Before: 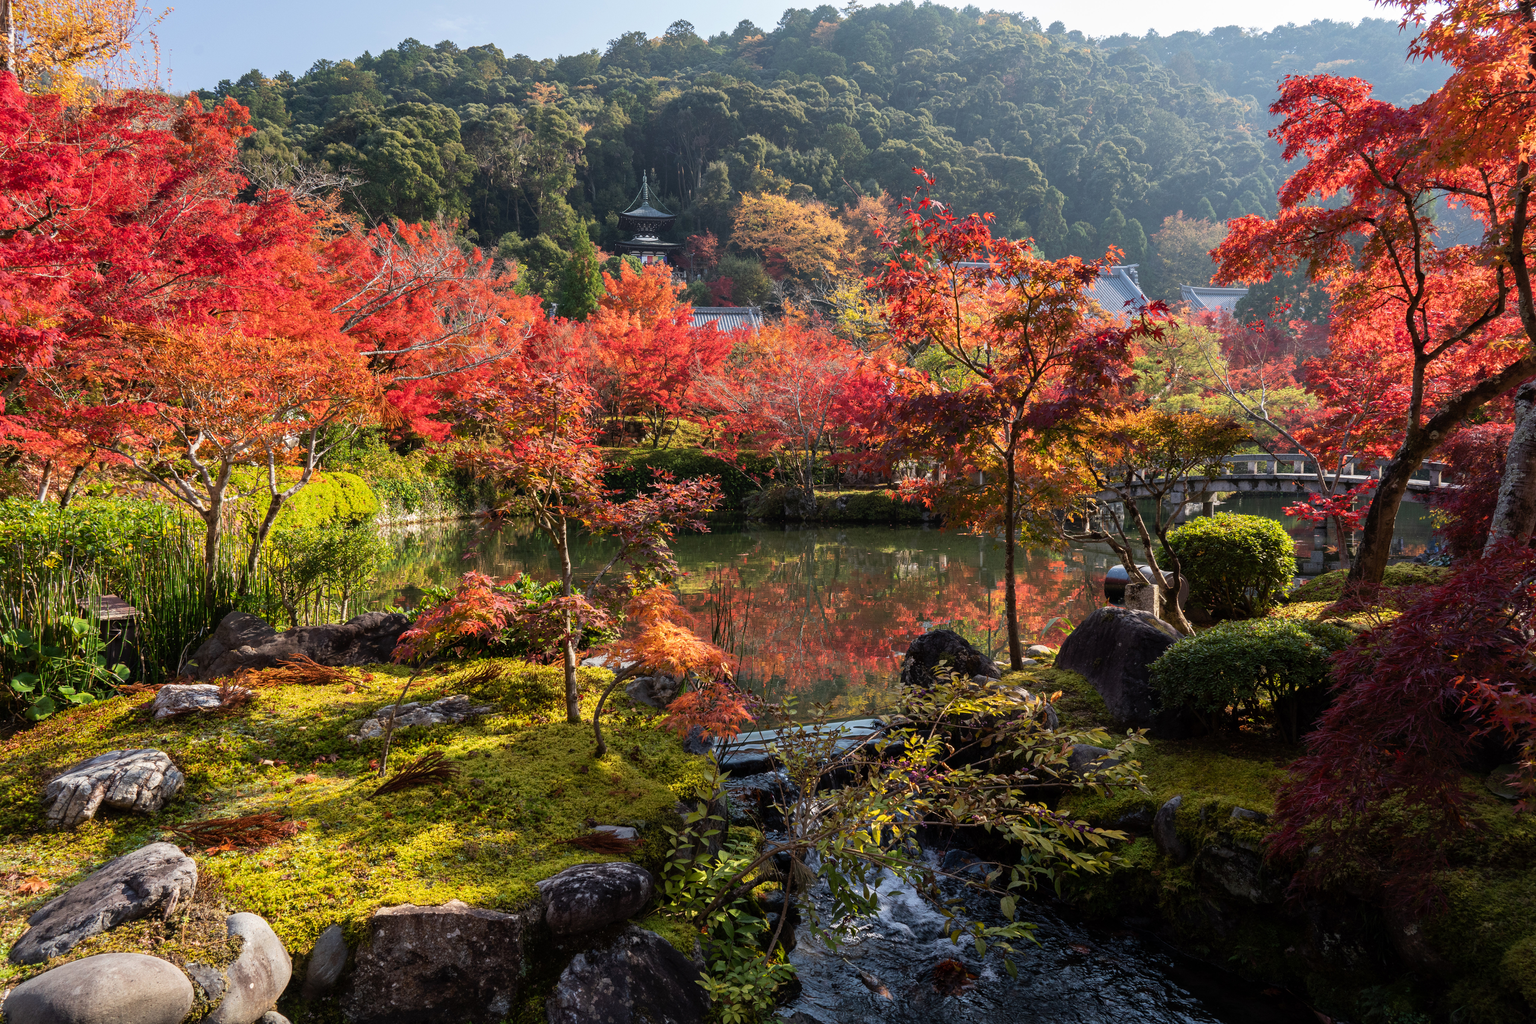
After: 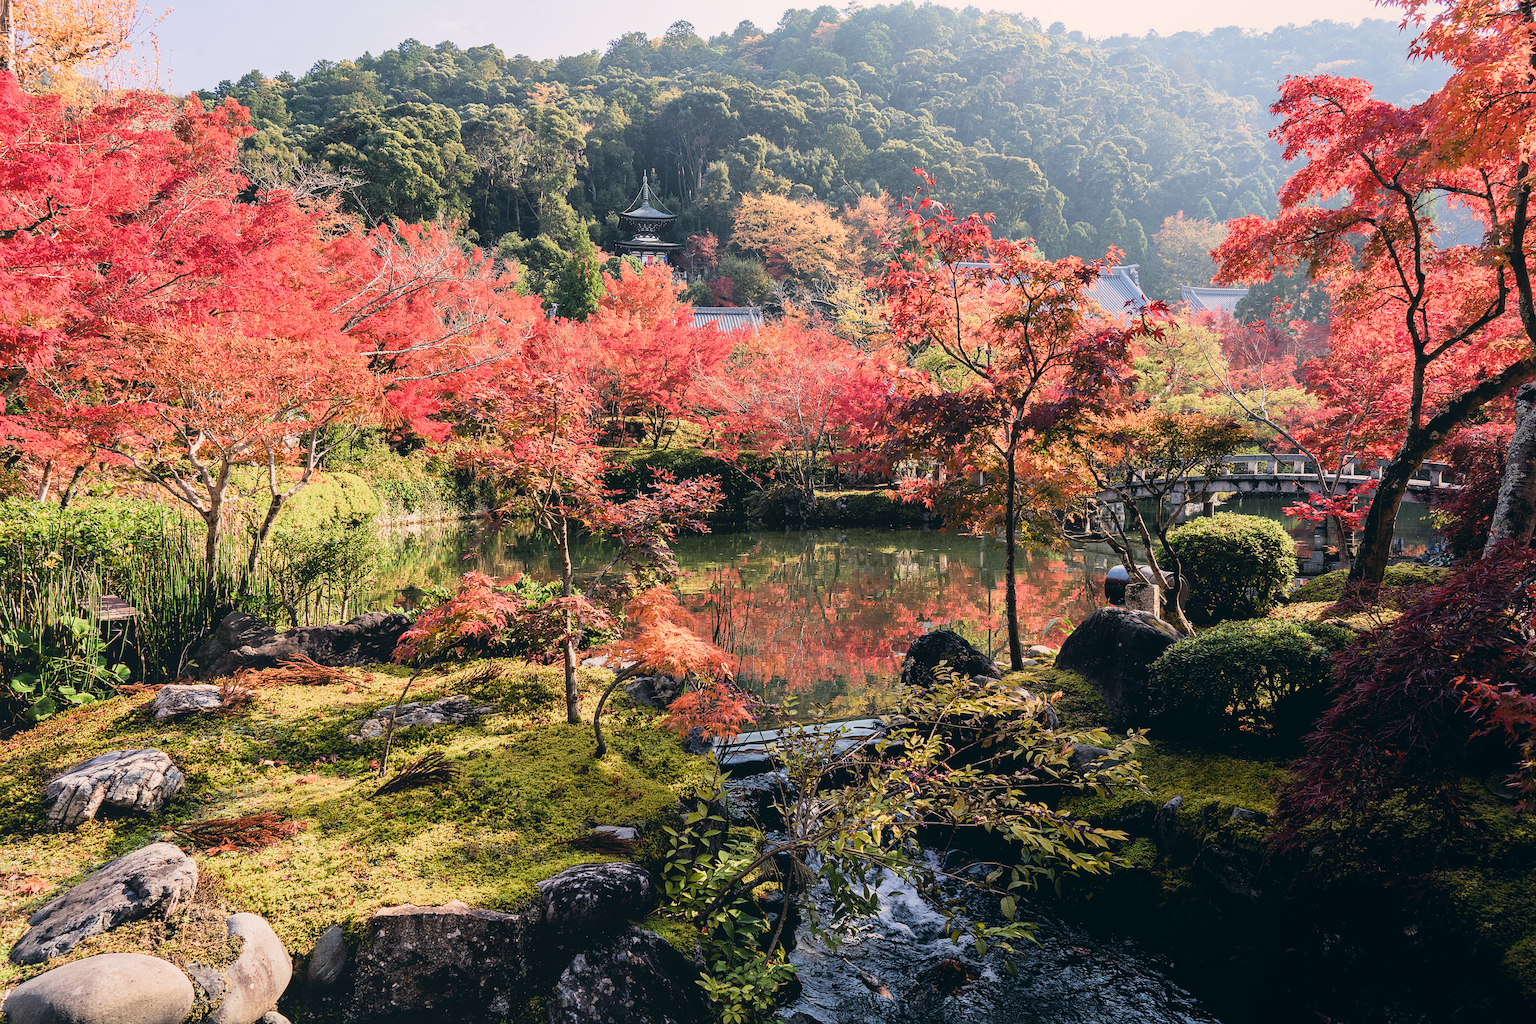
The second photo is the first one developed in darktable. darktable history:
sharpen: on, module defaults
local contrast: highlights 67%, shadows 68%, detail 83%, midtone range 0.329
filmic rgb: black relative exposure -7.5 EV, white relative exposure 5 EV, hardness 3.34, contrast 1.296, add noise in highlights 0.001, color science v3 (2019), use custom middle-gray values true, contrast in highlights soft
exposure: exposure 0.603 EV, compensate exposure bias true, compensate highlight preservation false
color correction: highlights a* 5.47, highlights b* 5.34, shadows a* -4.4, shadows b* -5.1
contrast brightness saturation: contrast 0.046
